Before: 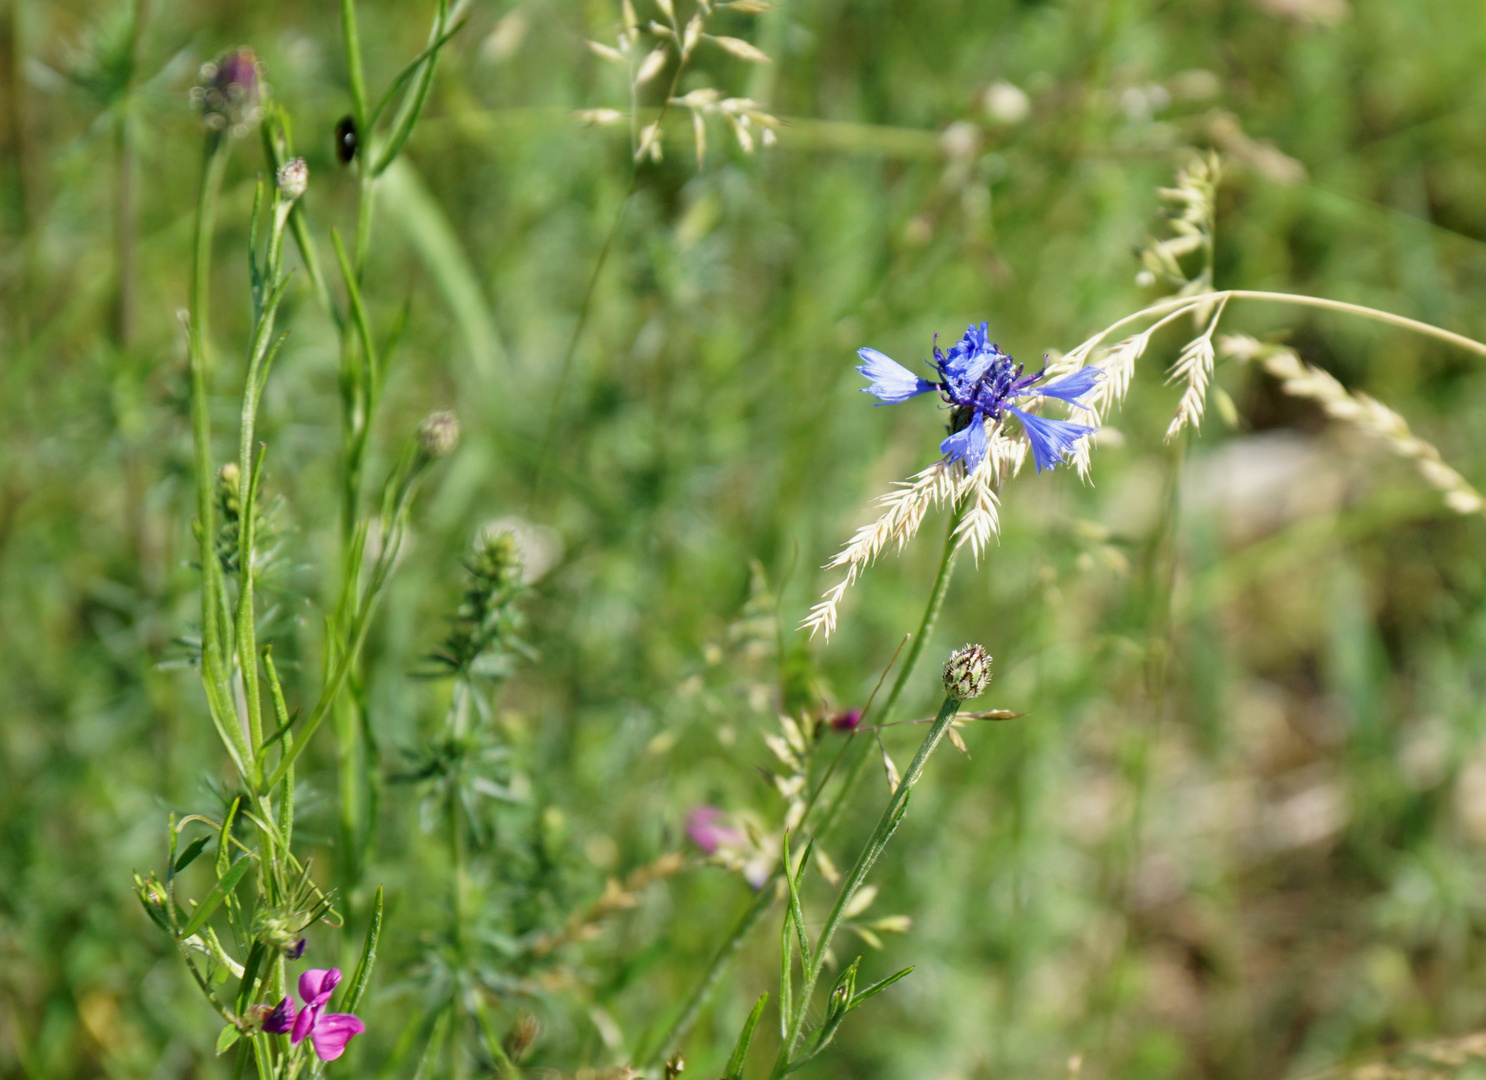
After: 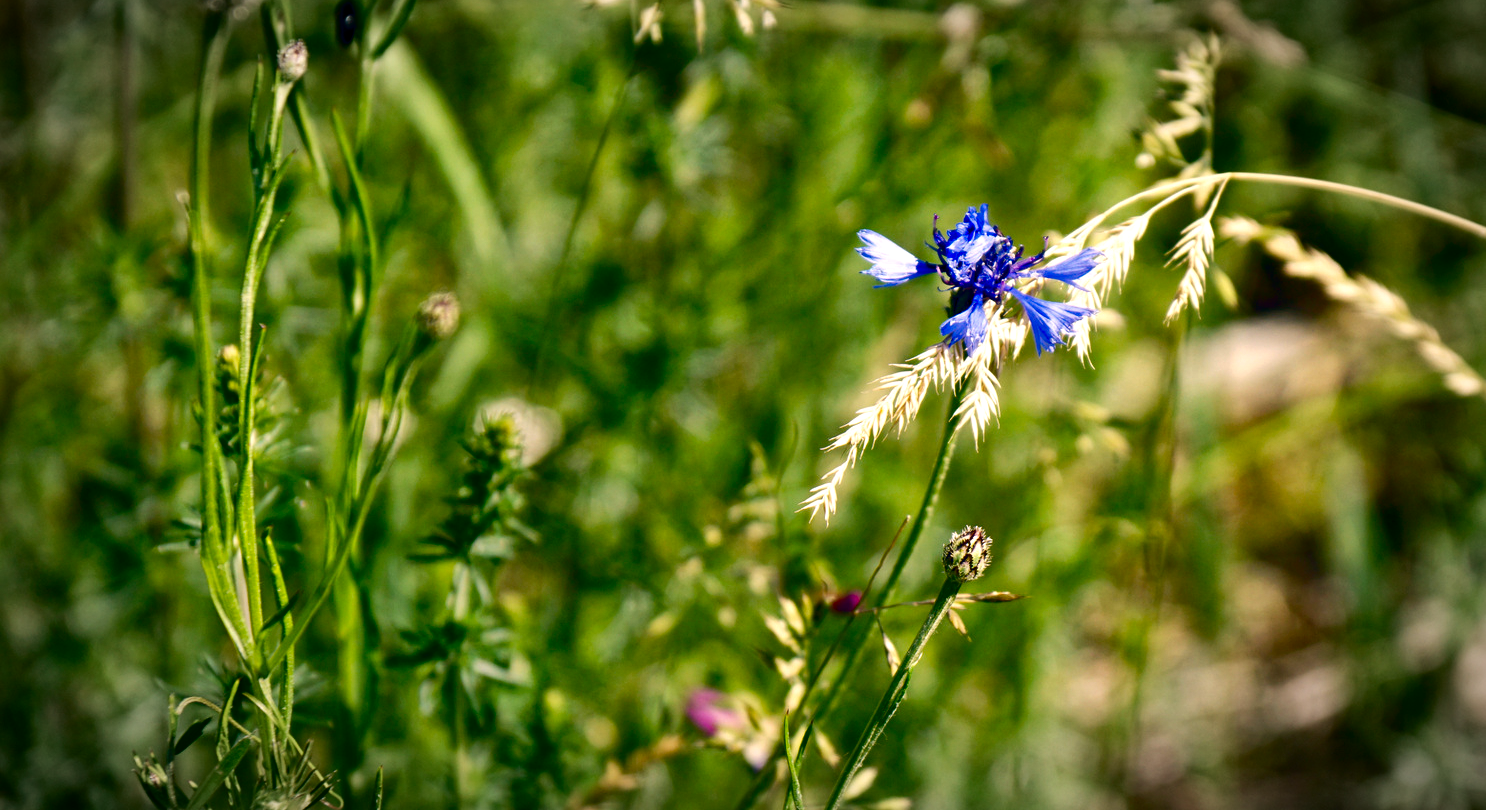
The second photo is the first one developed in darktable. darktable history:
crop: top 11.007%, bottom 13.934%
local contrast: mode bilateral grid, contrast 20, coarseness 50, detail 120%, midtone range 0.2
color balance rgb: shadows lift › chroma 1.265%, shadows lift › hue 257.19°, highlights gain › chroma 3.058%, highlights gain › hue 54.64°, global offset › chroma 0.134%, global offset › hue 253.73°, perceptual saturation grading › global saturation 20%, perceptual saturation grading › highlights -14.15%, perceptual saturation grading › shadows 50.073%, global vibrance 8.167%
tone equalizer: -8 EV -0.393 EV, -7 EV -0.429 EV, -6 EV -0.314 EV, -5 EV -0.233 EV, -3 EV 0.207 EV, -2 EV 0.345 EV, -1 EV 0.368 EV, +0 EV 0.446 EV, edges refinement/feathering 500, mask exposure compensation -1.57 EV, preserve details no
contrast brightness saturation: contrast 0.099, brightness -0.275, saturation 0.14
vignetting: automatic ratio true
exposure: black level correction 0, compensate highlight preservation false
